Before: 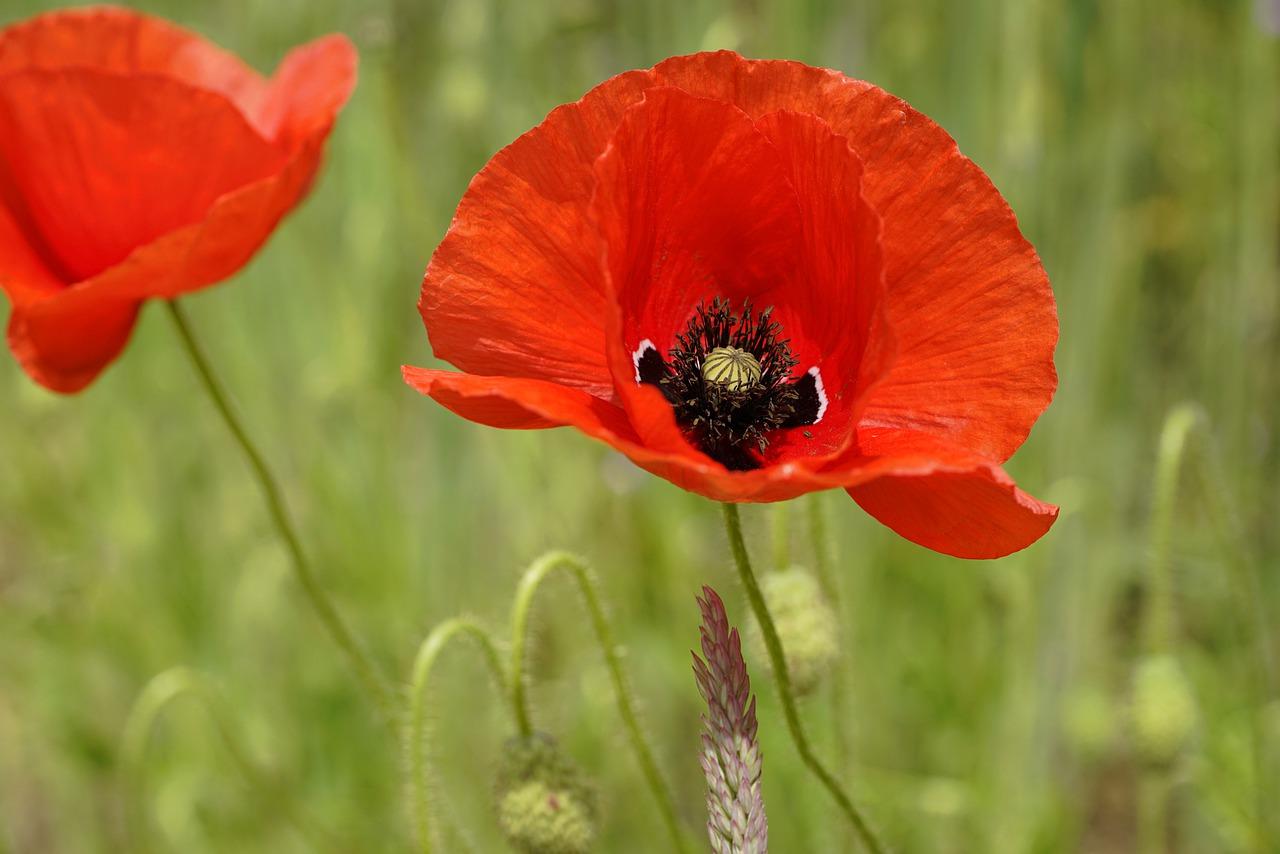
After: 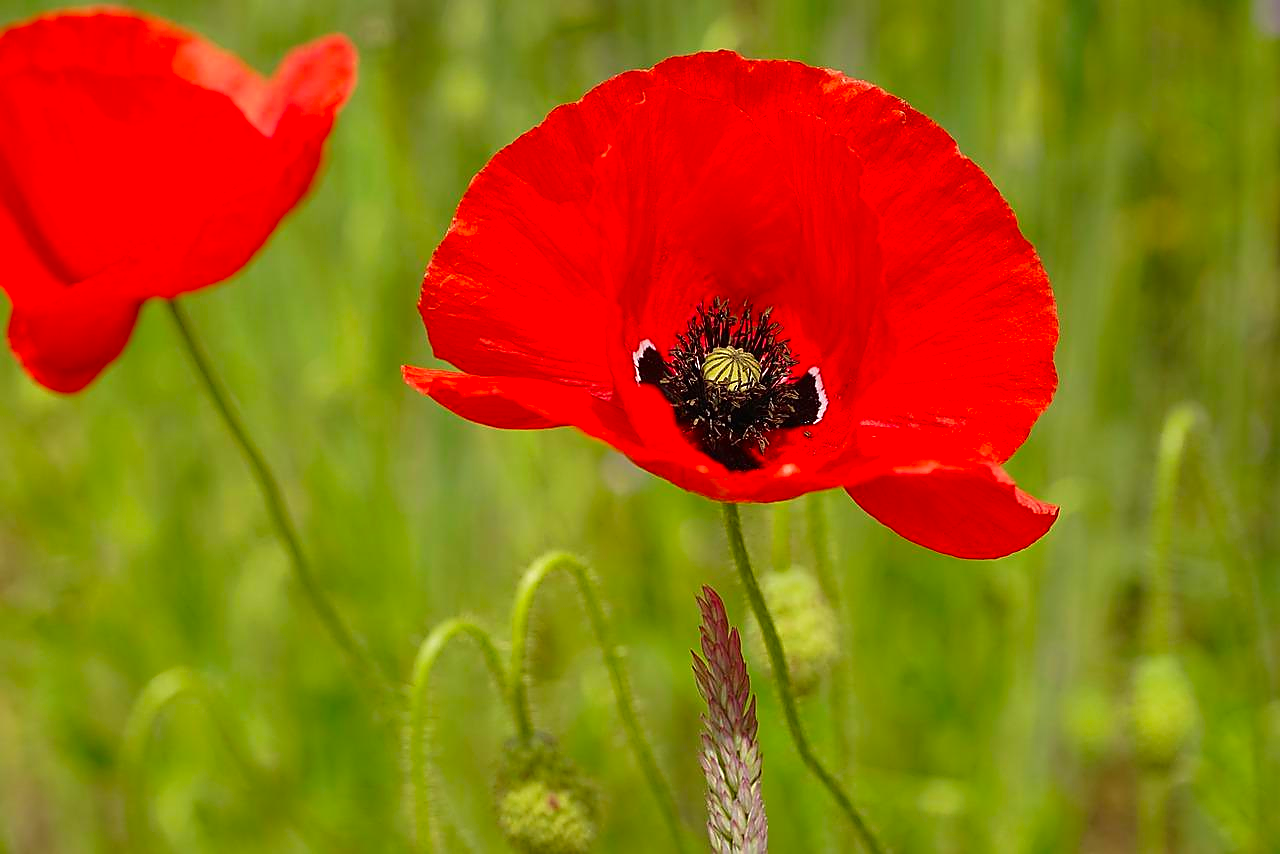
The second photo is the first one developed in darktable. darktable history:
contrast brightness saturation: contrast -0.017, brightness -0.011, saturation 0.043
shadows and highlights: low approximation 0.01, soften with gaussian
color correction: highlights b* 0.057, saturation 1.37
sharpen: radius 1.363, amount 1.262, threshold 0.606
tone equalizer: on, module defaults
